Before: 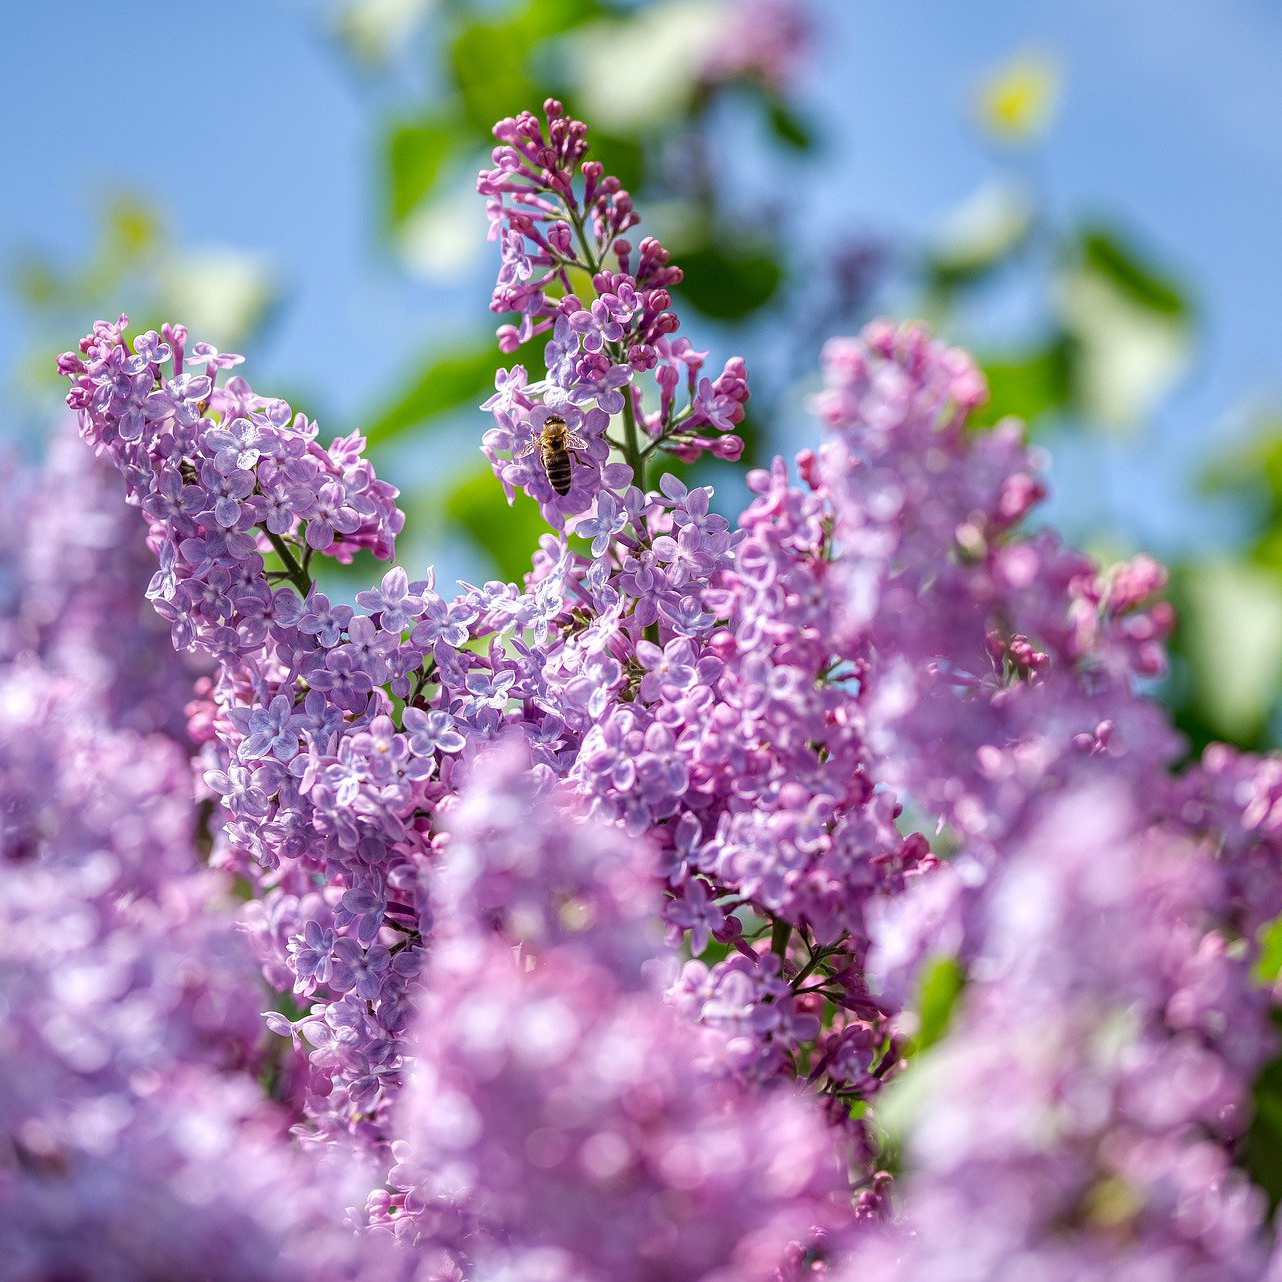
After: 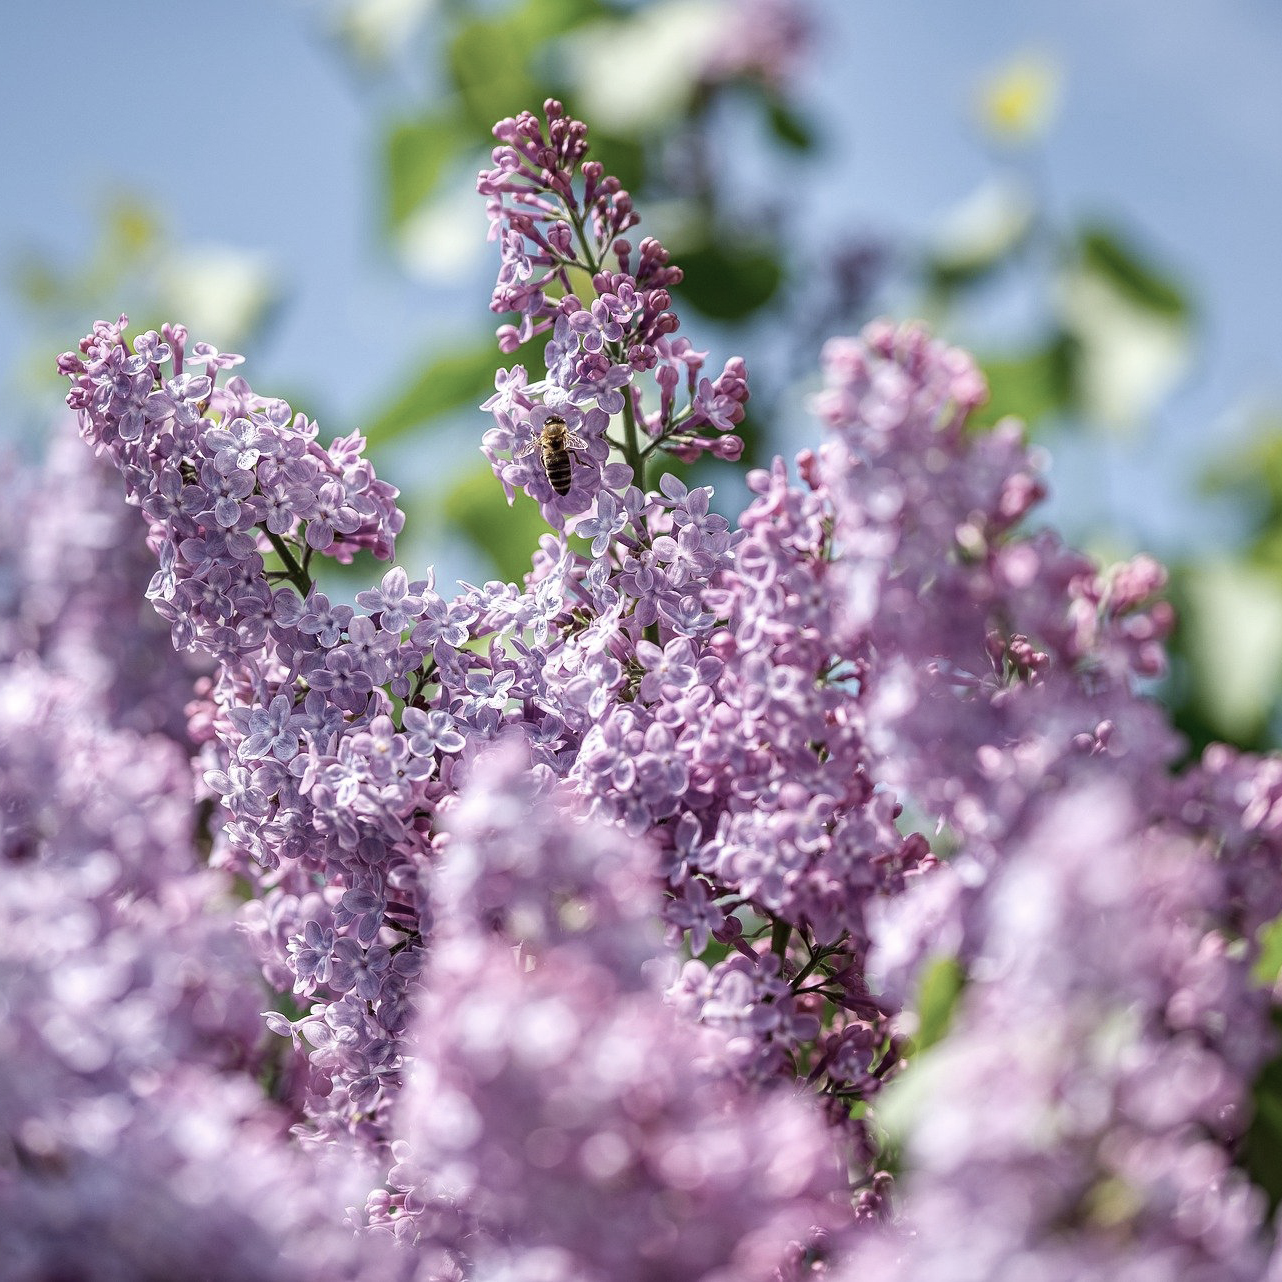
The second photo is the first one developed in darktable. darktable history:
contrast brightness saturation: contrast 0.103, saturation -0.368
